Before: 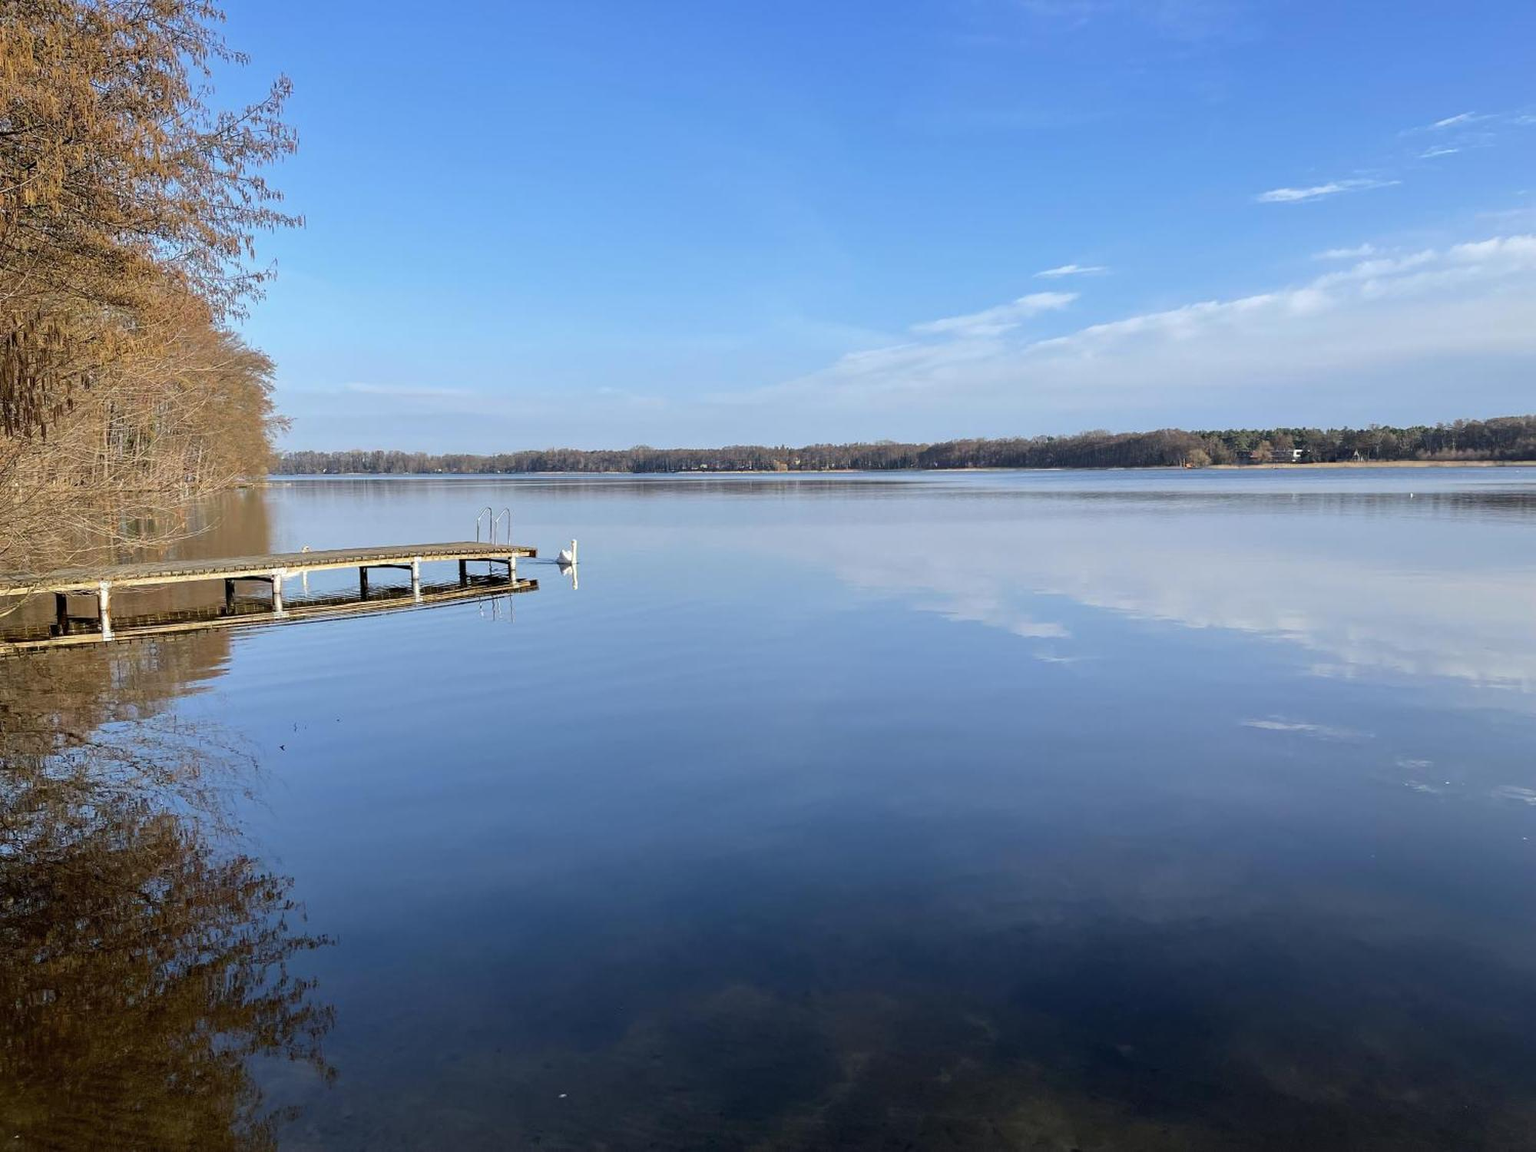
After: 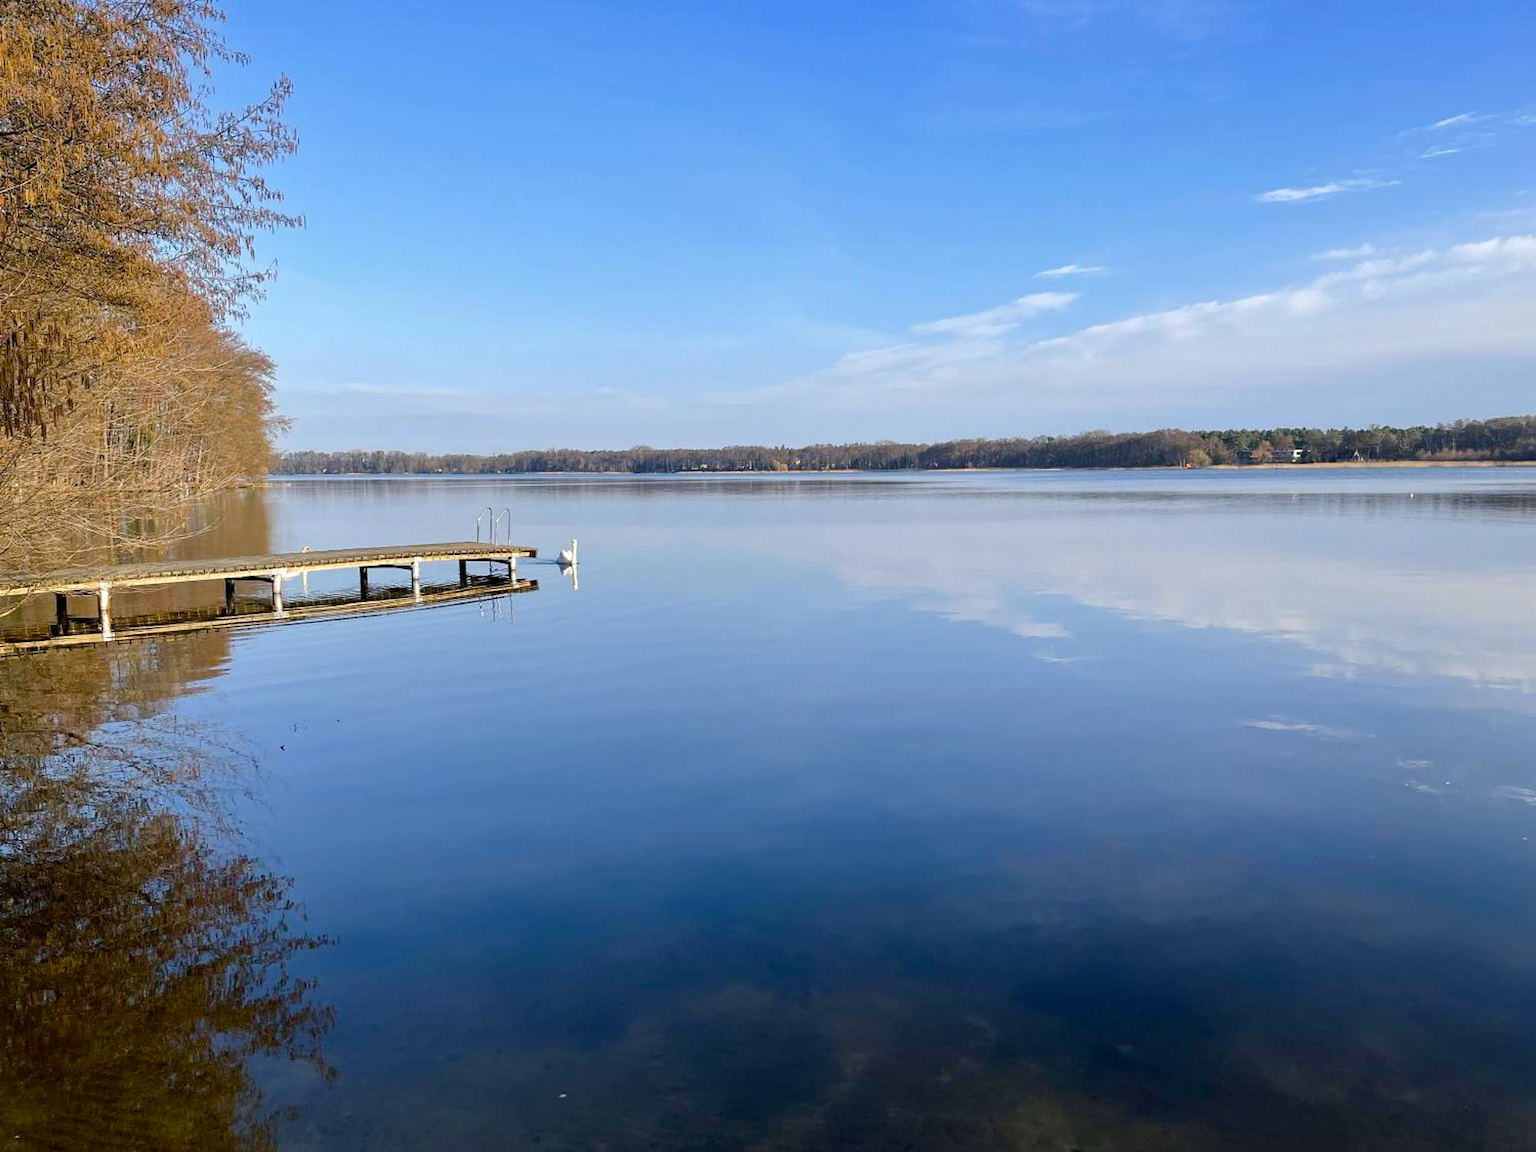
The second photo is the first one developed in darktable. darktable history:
color balance rgb: shadows lift › chroma 1.001%, shadows lift › hue 216.76°, highlights gain › chroma 1.049%, highlights gain › hue 60.17°, perceptual saturation grading › global saturation 20.509%, perceptual saturation grading › highlights -19.926%, perceptual saturation grading › shadows 29.85%, perceptual brilliance grading › global brilliance 2.88%
